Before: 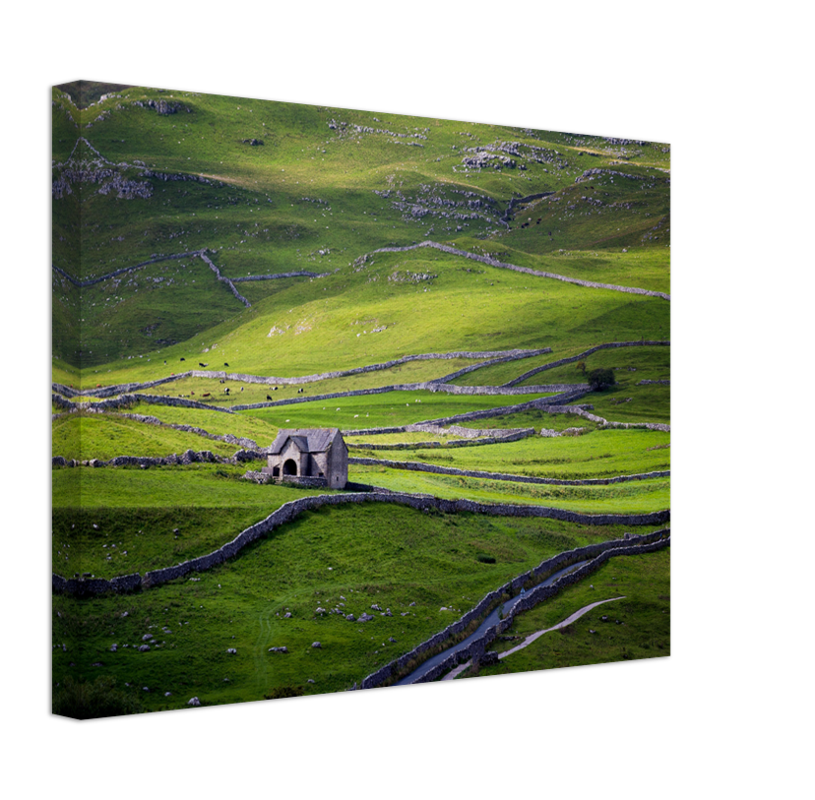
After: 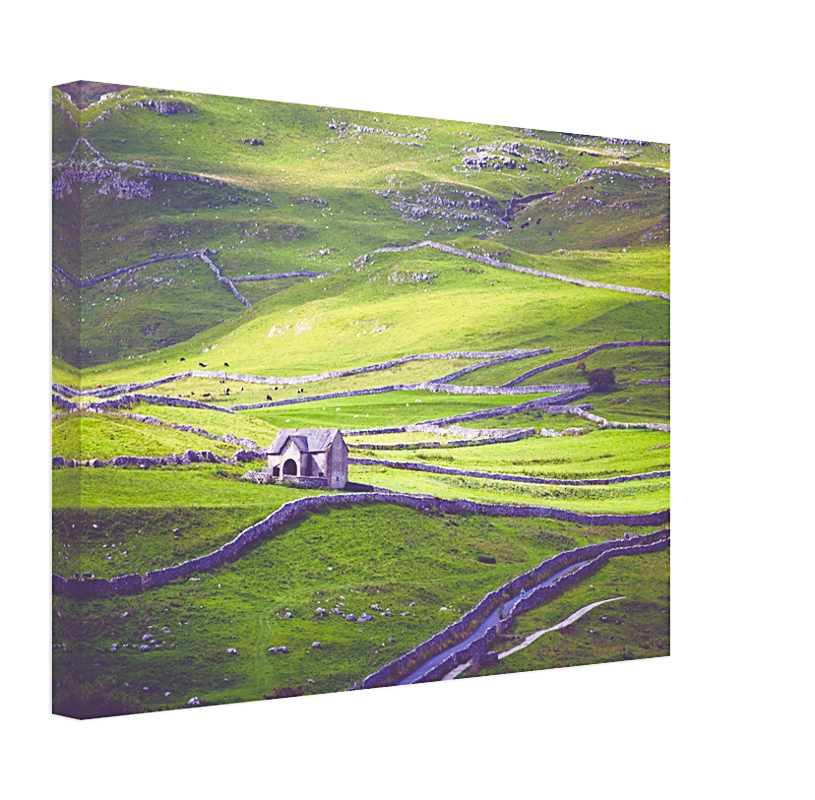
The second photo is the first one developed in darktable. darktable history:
color balance rgb: shadows lift › chroma 6.378%, shadows lift › hue 305.19°, global offset › chroma 0.061%, global offset › hue 253.28°, perceptual saturation grading › global saturation 20%, perceptual saturation grading › highlights -24.734%, perceptual saturation grading › shadows 49.897%, global vibrance 5.57%, contrast 3.781%
exposure: black level correction -0.041, exposure 0.06 EV, compensate highlight preservation false
sharpen: on, module defaults
base curve: curves: ch0 [(0, 0) (0.028, 0.03) (0.121, 0.232) (0.46, 0.748) (0.859, 0.968) (1, 1)], preserve colors none
